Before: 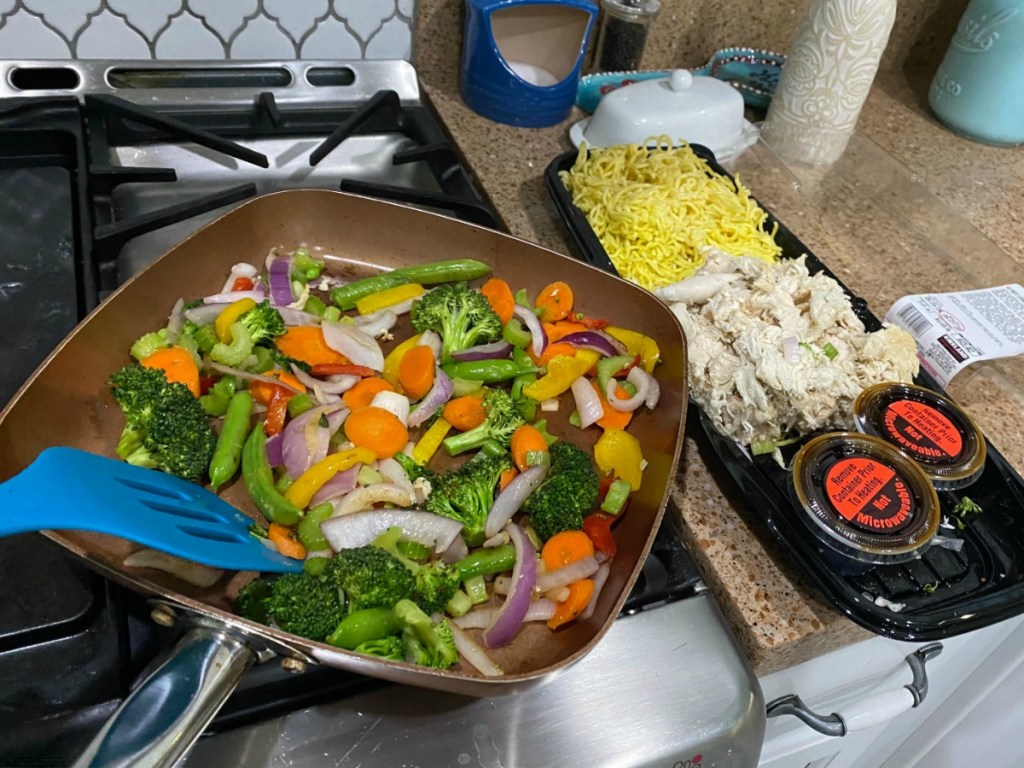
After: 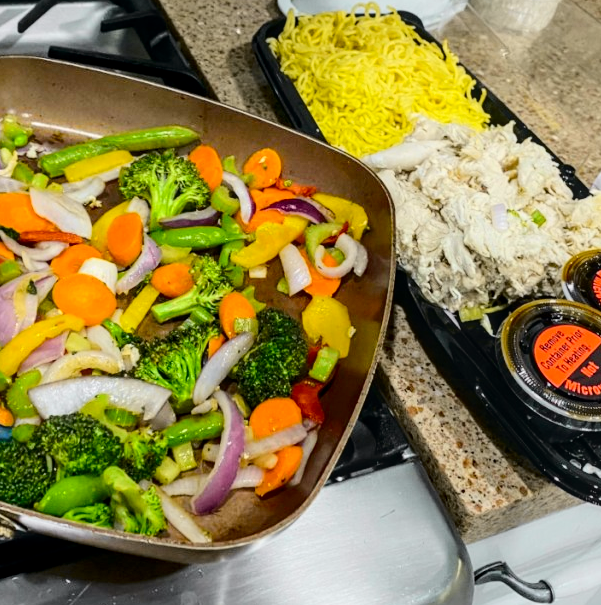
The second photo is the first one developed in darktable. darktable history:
local contrast: on, module defaults
tone curve: curves: ch0 [(0, 0) (0.11, 0.061) (0.256, 0.259) (0.398, 0.494) (0.498, 0.611) (0.65, 0.757) (0.835, 0.883) (1, 0.961)]; ch1 [(0, 0) (0.346, 0.307) (0.408, 0.369) (0.453, 0.457) (0.482, 0.479) (0.502, 0.498) (0.521, 0.51) (0.553, 0.554) (0.618, 0.65) (0.693, 0.727) (1, 1)]; ch2 [(0, 0) (0.366, 0.337) (0.434, 0.46) (0.485, 0.494) (0.5, 0.494) (0.511, 0.508) (0.537, 0.55) (0.579, 0.599) (0.621, 0.693) (1, 1)], color space Lab, independent channels, preserve colors none
tone equalizer: -7 EV 0.099 EV, edges refinement/feathering 500, mask exposure compensation -1.57 EV, preserve details no
crop and rotate: left 28.55%, top 17.396%, right 12.726%, bottom 3.805%
